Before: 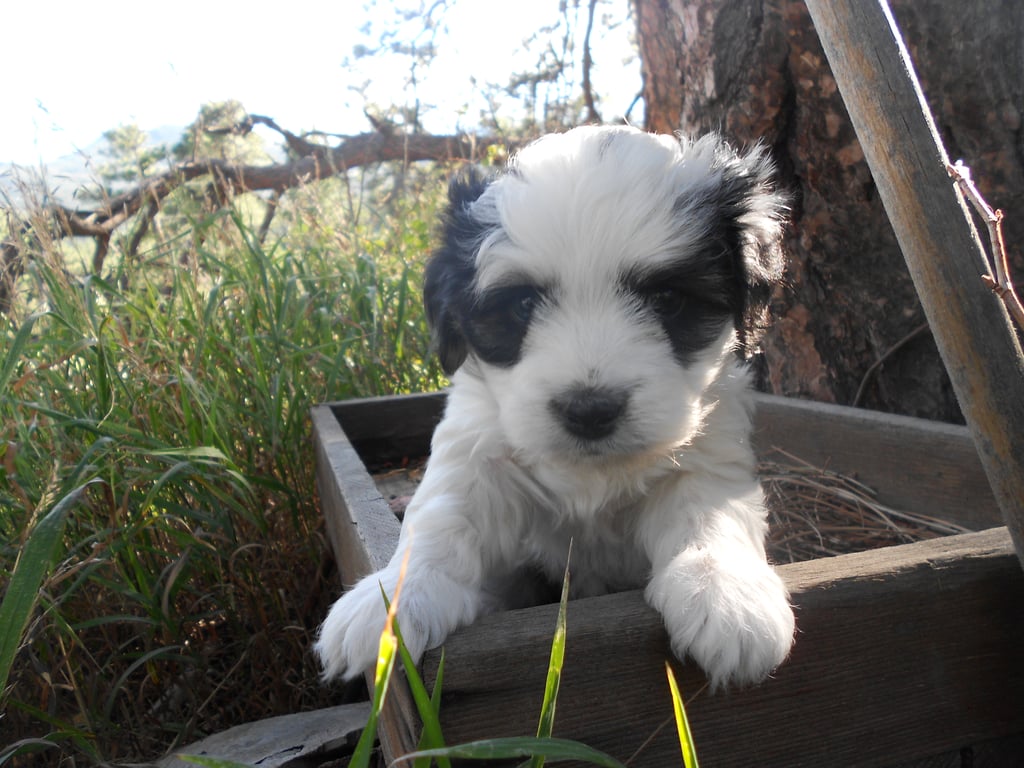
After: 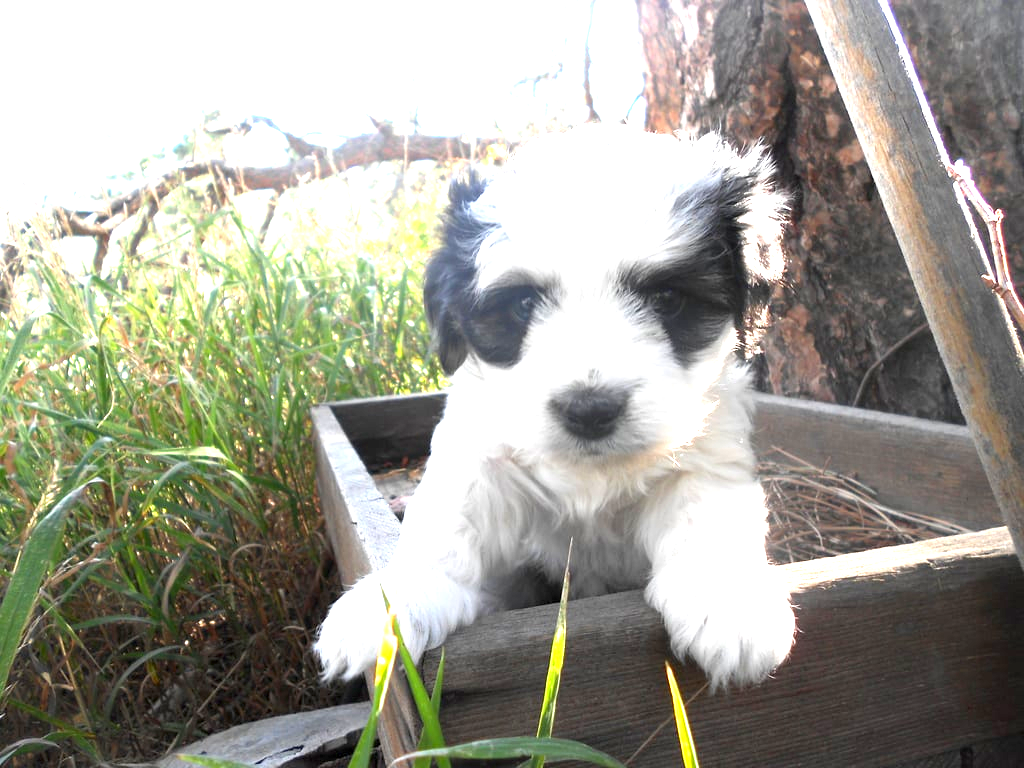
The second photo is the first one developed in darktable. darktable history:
exposure: black level correction 0.001, exposure 1.719 EV, compensate highlight preservation false
